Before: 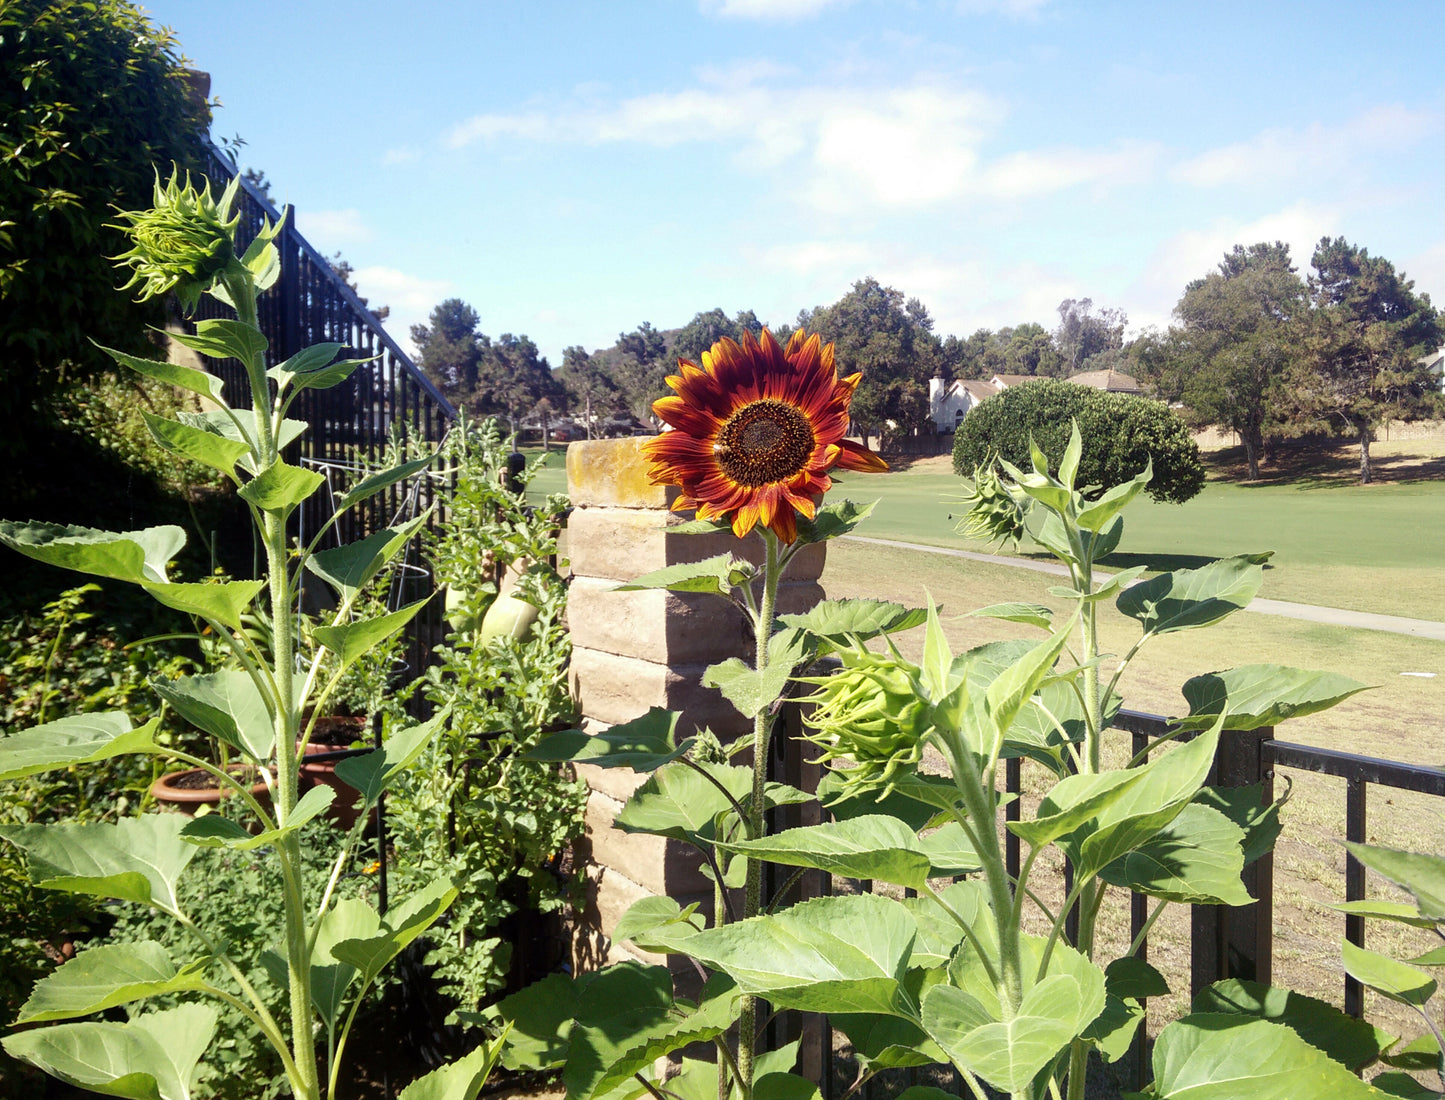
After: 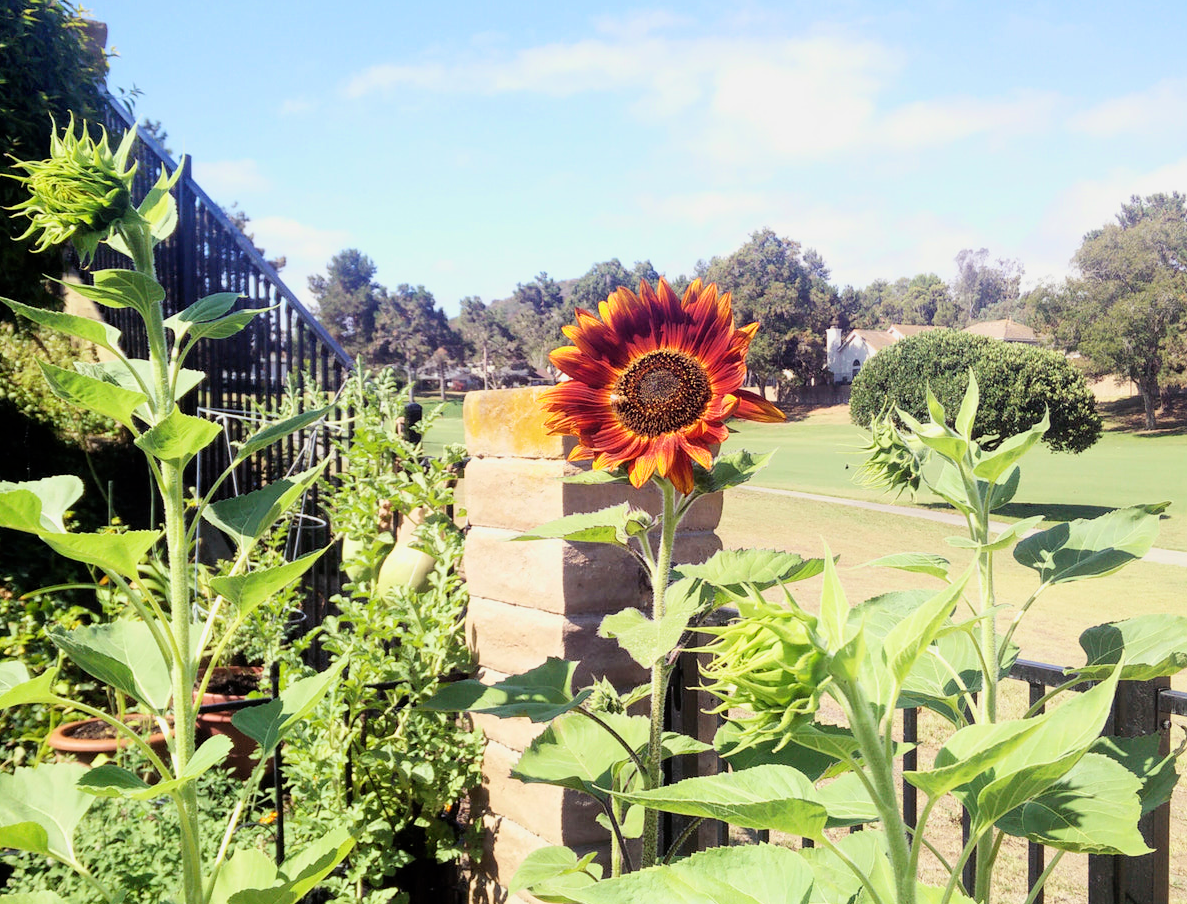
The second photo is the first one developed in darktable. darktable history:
crop and rotate: left 7.196%, top 4.574%, right 10.605%, bottom 13.178%
exposure: black level correction 0, exposure 1.015 EV, compensate exposure bias true, compensate highlight preservation false
filmic rgb: black relative exposure -7.65 EV, white relative exposure 4.56 EV, hardness 3.61, color science v6 (2022)
